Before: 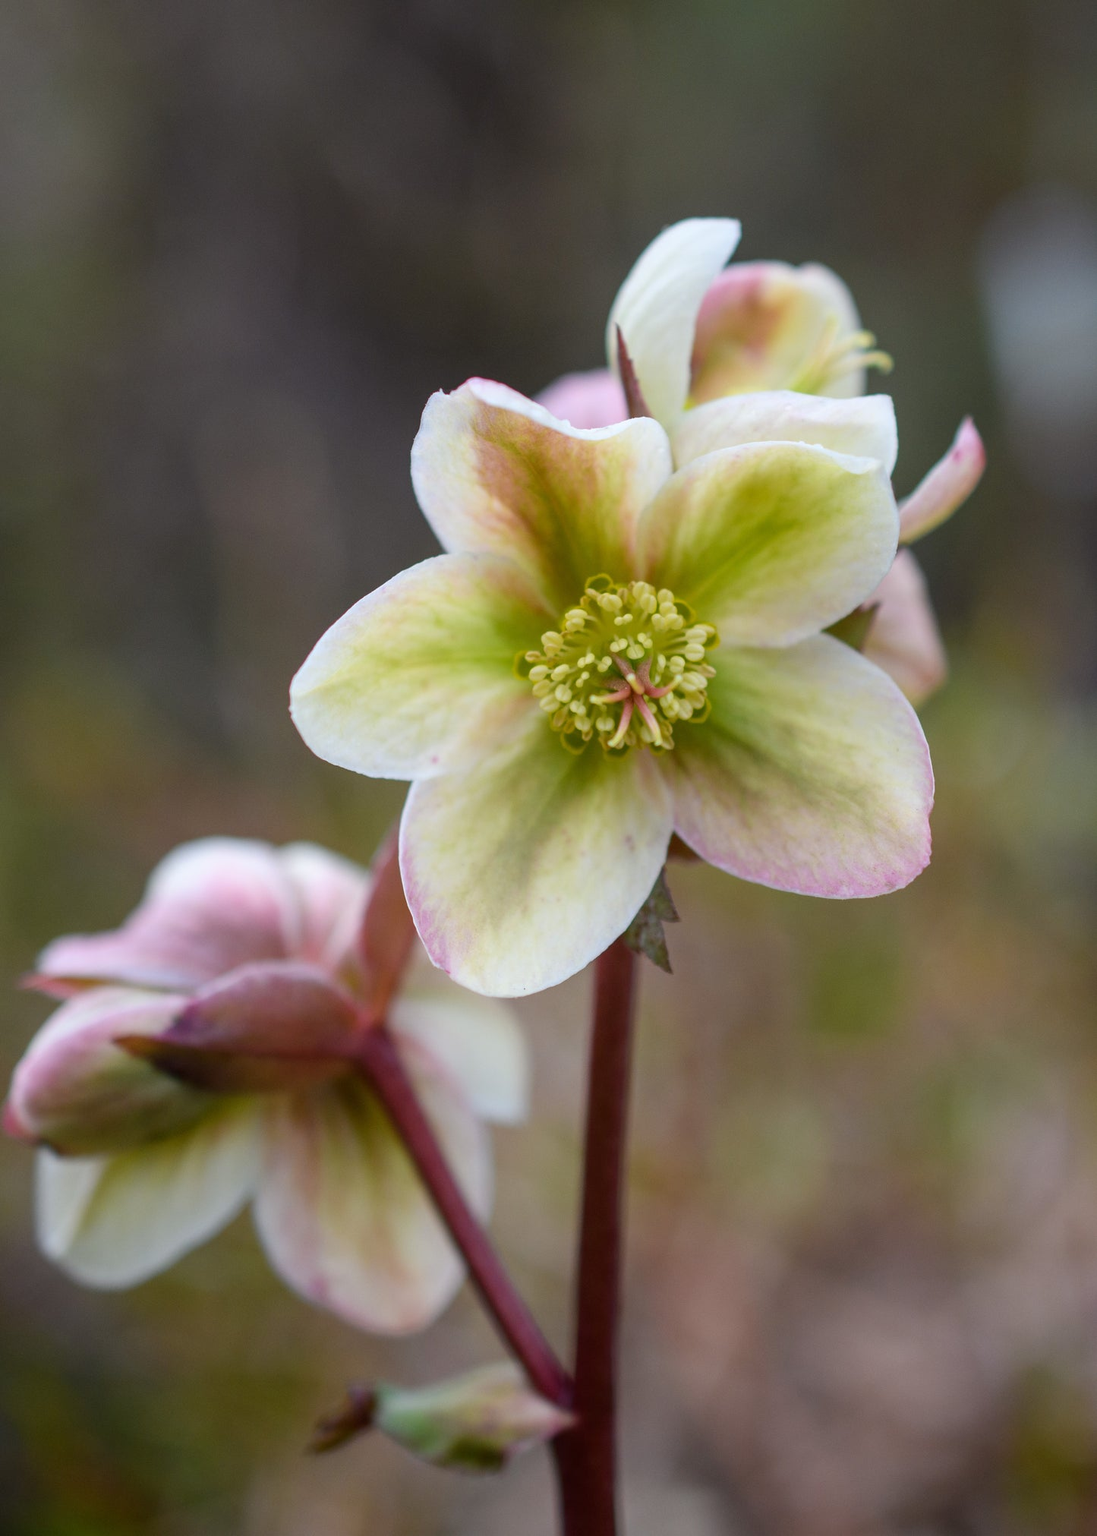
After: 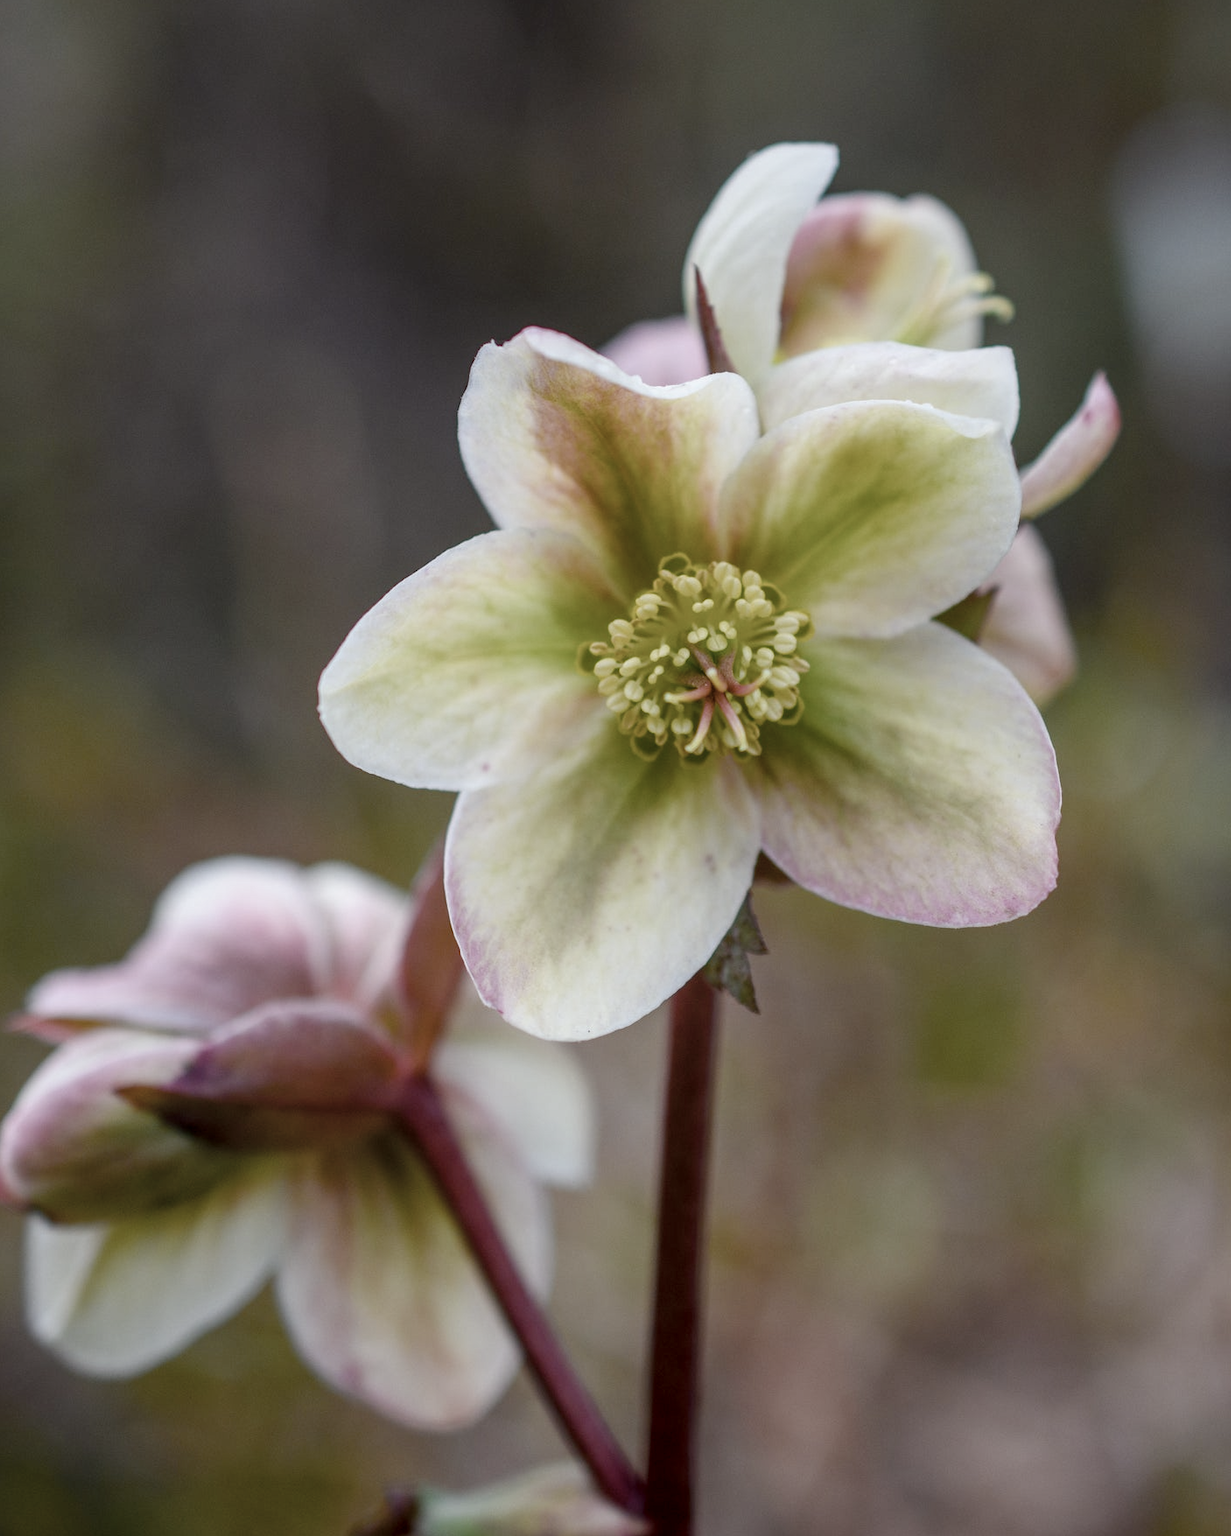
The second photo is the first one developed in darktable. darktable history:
crop: left 1.246%, top 6.152%, right 1.36%, bottom 7.089%
color correction: highlights b* 0.063, saturation 0.567
exposure: exposure -0.181 EV, compensate highlight preservation false
local contrast: on, module defaults
color balance rgb: perceptual saturation grading › global saturation 20%, perceptual saturation grading › highlights -25.678%, perceptual saturation grading › shadows 49.375%
